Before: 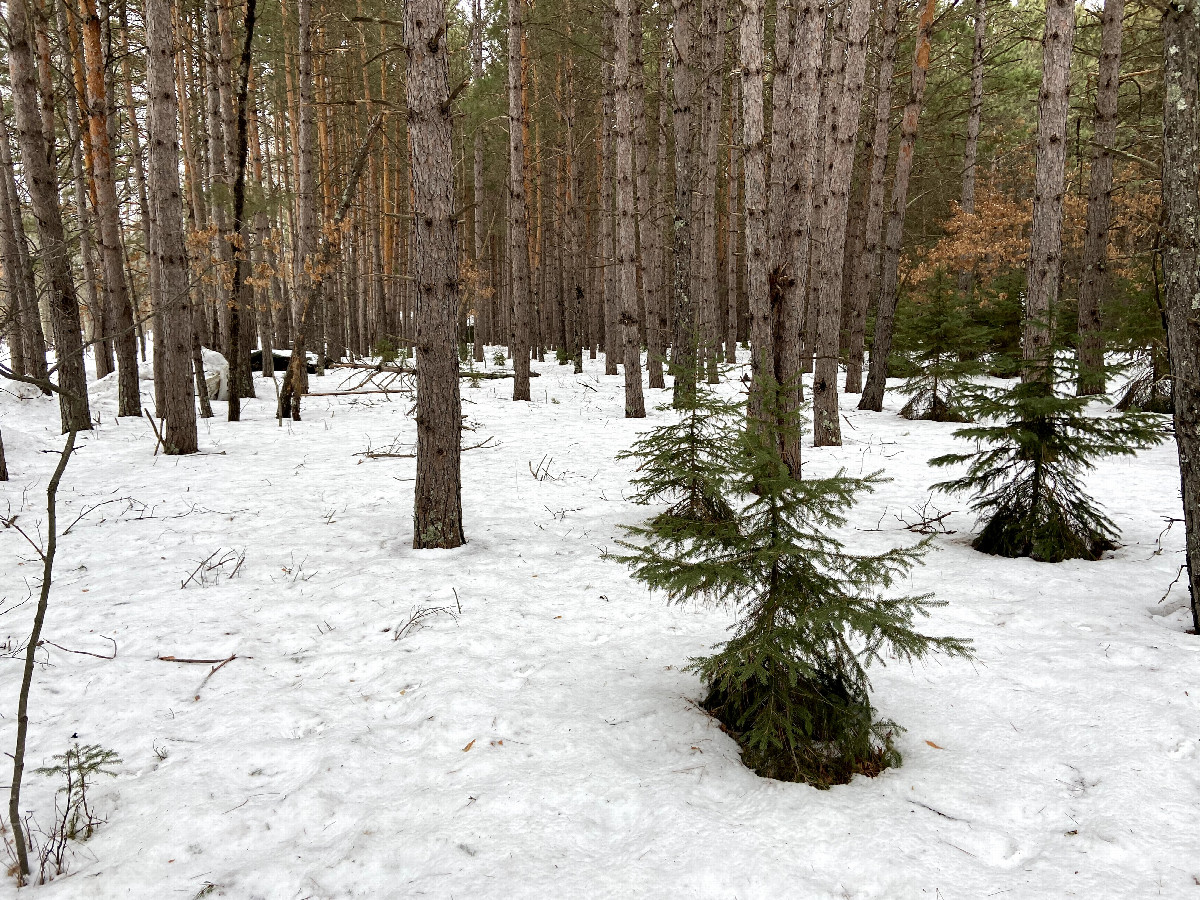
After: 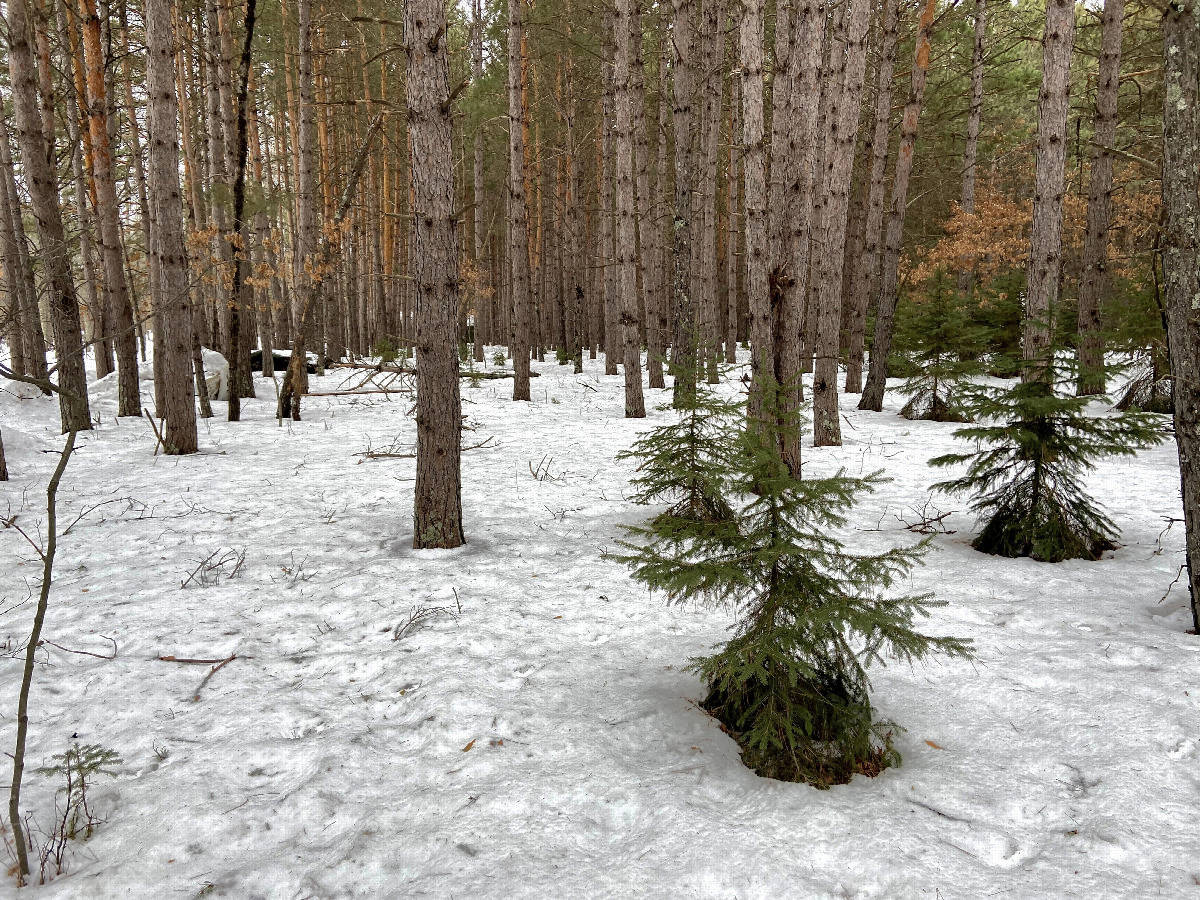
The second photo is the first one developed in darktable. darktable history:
shadows and highlights: shadows 39.28, highlights -59.98
